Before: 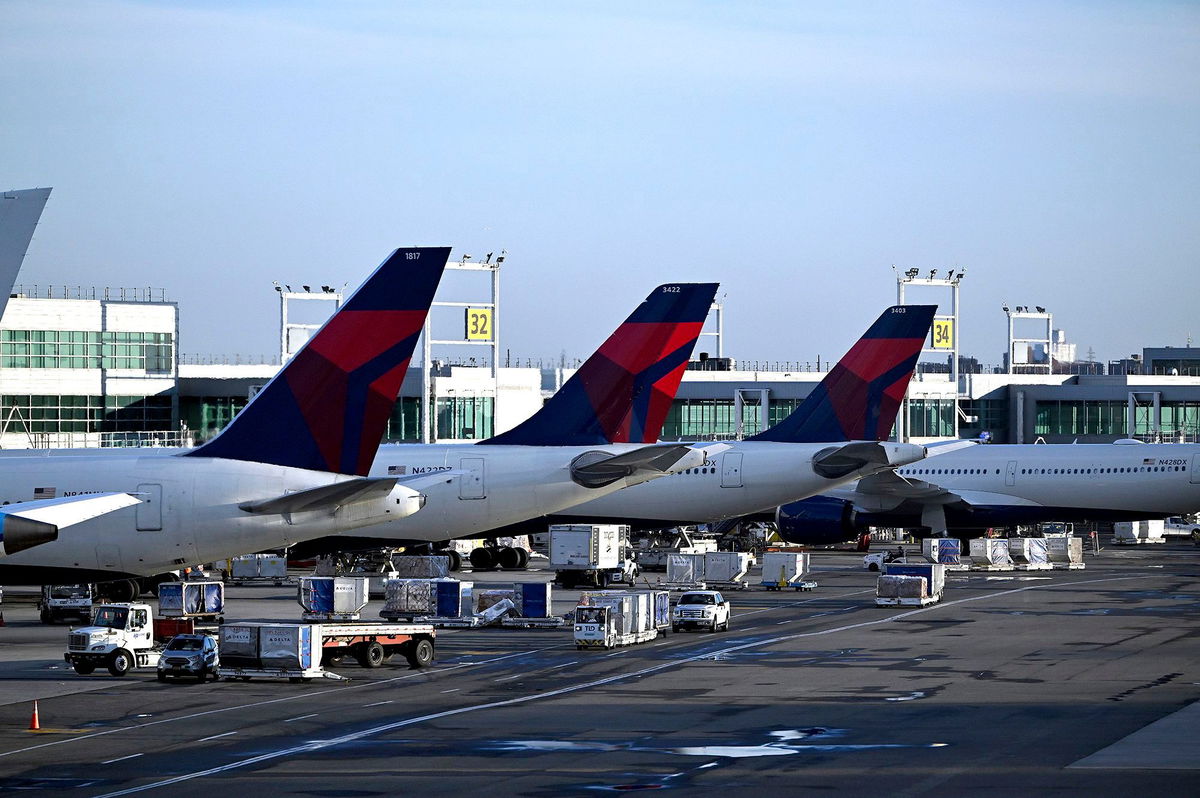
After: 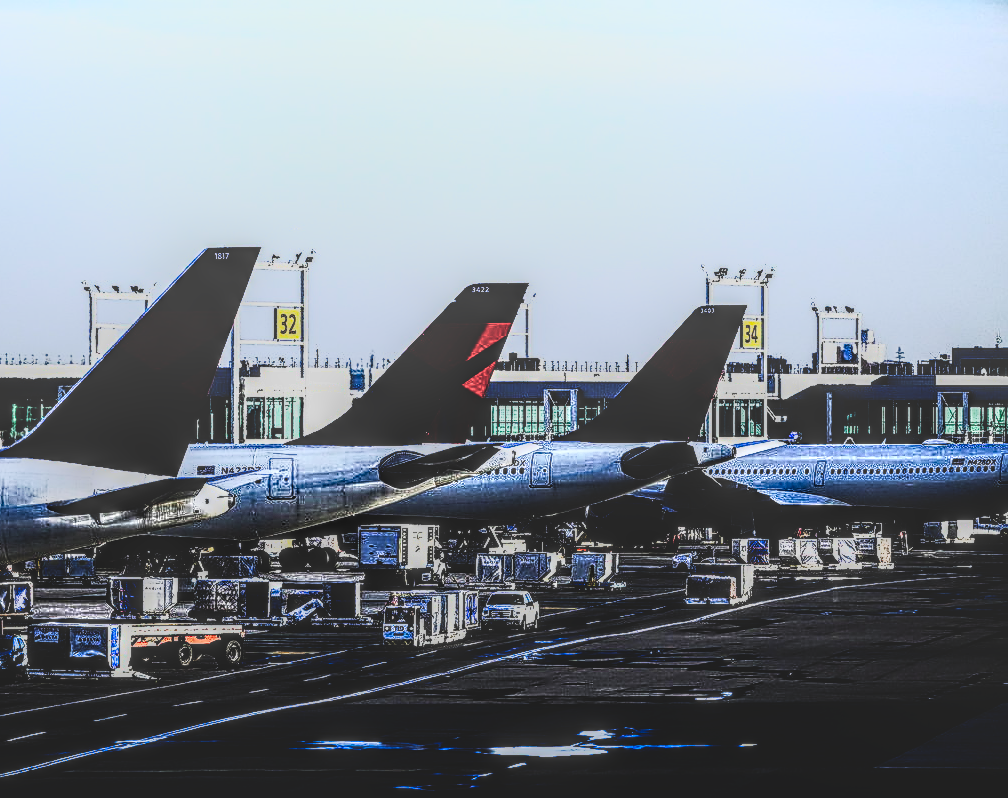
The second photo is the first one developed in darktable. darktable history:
shadows and highlights: shadows 47.87, highlights -42.1, soften with gaussian
tone curve: curves: ch0 [(0, 0) (0.035, 0.017) (0.131, 0.108) (0.279, 0.279) (0.476, 0.554) (0.617, 0.693) (0.704, 0.77) (0.801, 0.854) (0.895, 0.927) (1, 0.976)]; ch1 [(0, 0) (0.318, 0.278) (0.444, 0.427) (0.493, 0.488) (0.508, 0.502) (0.534, 0.526) (0.562, 0.555) (0.645, 0.648) (0.746, 0.764) (1, 1)]; ch2 [(0, 0) (0.316, 0.292) (0.381, 0.37) (0.423, 0.448) (0.476, 0.482) (0.502, 0.495) (0.522, 0.518) (0.533, 0.532) (0.593, 0.622) (0.634, 0.663) (0.7, 0.7) (0.861, 0.808) (1, 0.951)], preserve colors none
contrast brightness saturation: contrast 0.942, brightness 0.202
base curve: curves: ch0 [(0, 0.036) (0.083, 0.04) (0.804, 1)], preserve colors none
sharpen: amount 0.491
local contrast: highlights 5%, shadows 4%, detail 299%, midtone range 0.303
crop: left 15.991%
